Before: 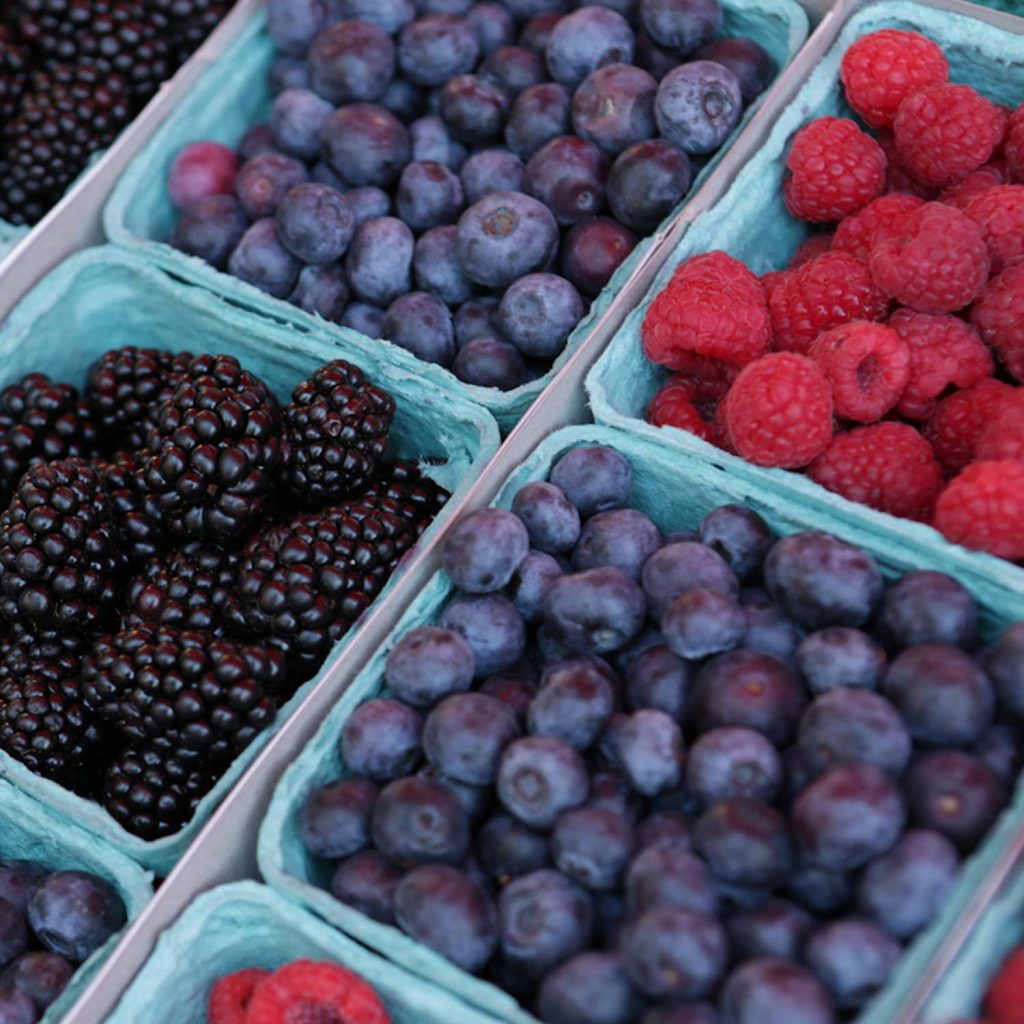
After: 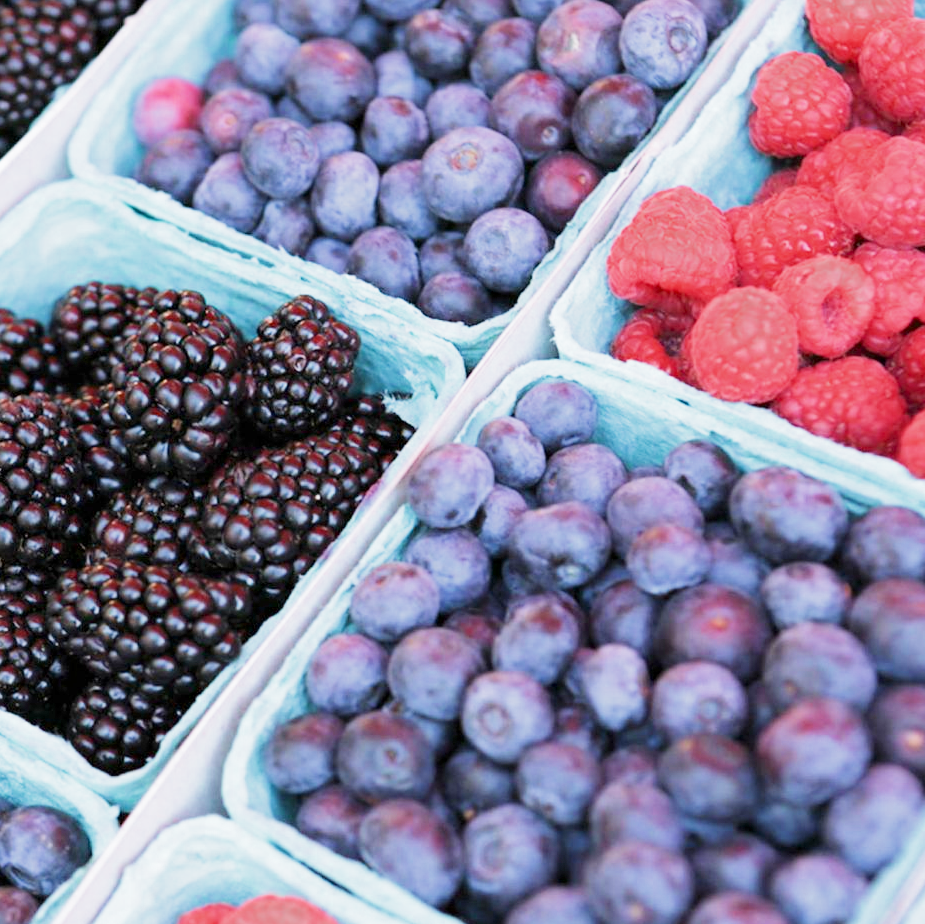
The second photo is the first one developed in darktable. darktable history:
filmic rgb: middle gray luminance 4.02%, black relative exposure -13.12 EV, white relative exposure 5.04 EV, target black luminance 0%, hardness 5.18, latitude 59.48%, contrast 0.752, highlights saturation mix 5.36%, shadows ↔ highlights balance 26.23%, add noise in highlights 0.001, color science v3 (2019), use custom middle-gray values true, iterations of high-quality reconstruction 0, contrast in highlights soft
tone equalizer: -8 EV -0.764 EV, -7 EV -0.732 EV, -6 EV -0.593 EV, -5 EV -0.368 EV, -3 EV 0.37 EV, -2 EV 0.6 EV, -1 EV 0.701 EV, +0 EV 0.739 EV, mask exposure compensation -0.487 EV
crop: left 3.443%, top 6.387%, right 6.145%, bottom 3.311%
